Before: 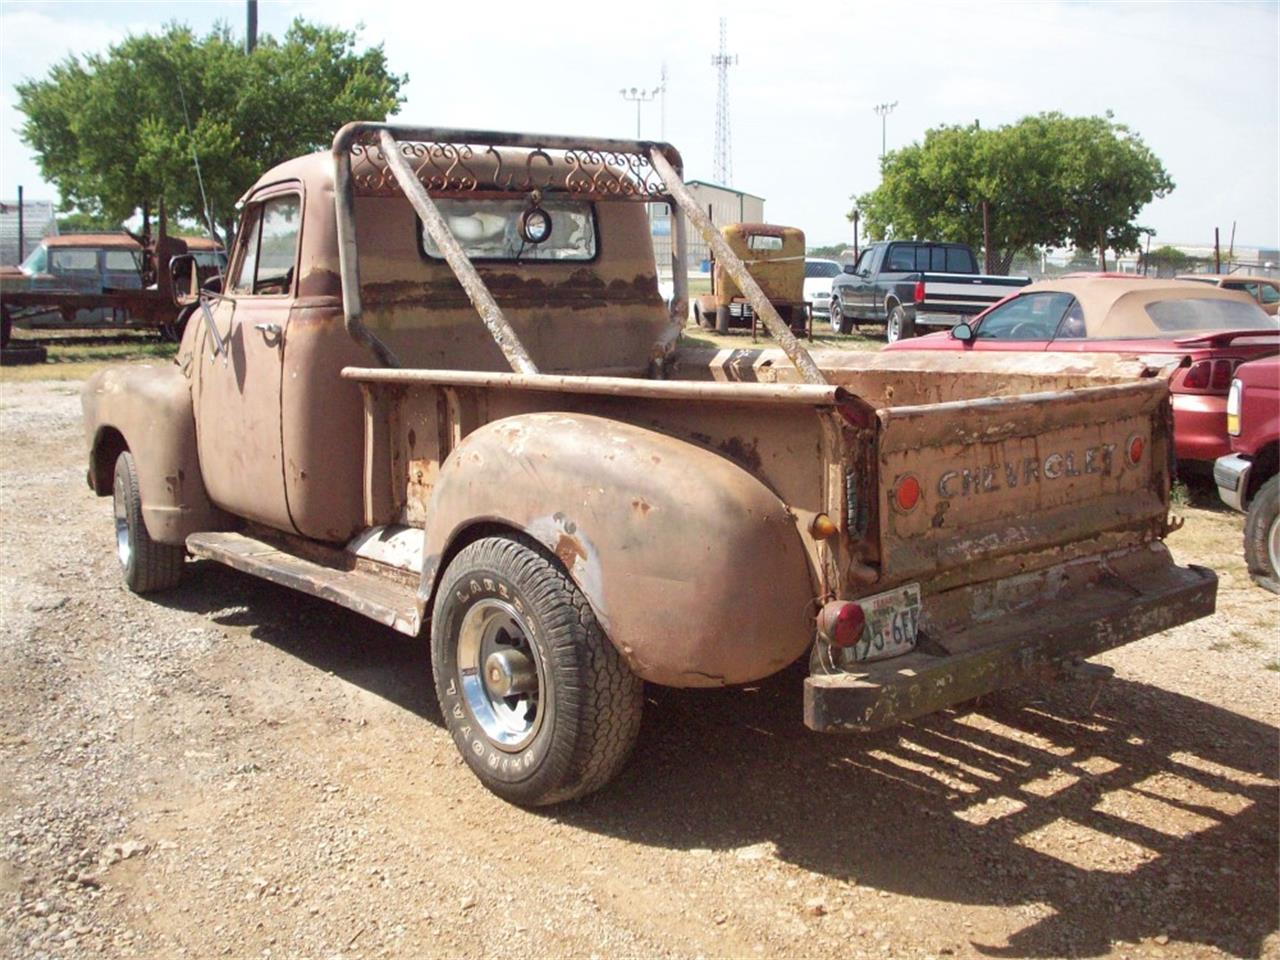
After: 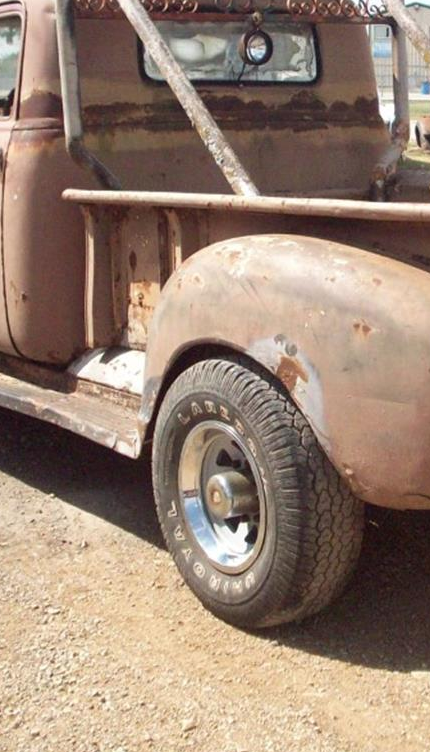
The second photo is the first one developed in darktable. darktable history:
crop and rotate: left 21.864%, top 18.634%, right 44.528%, bottom 3.001%
